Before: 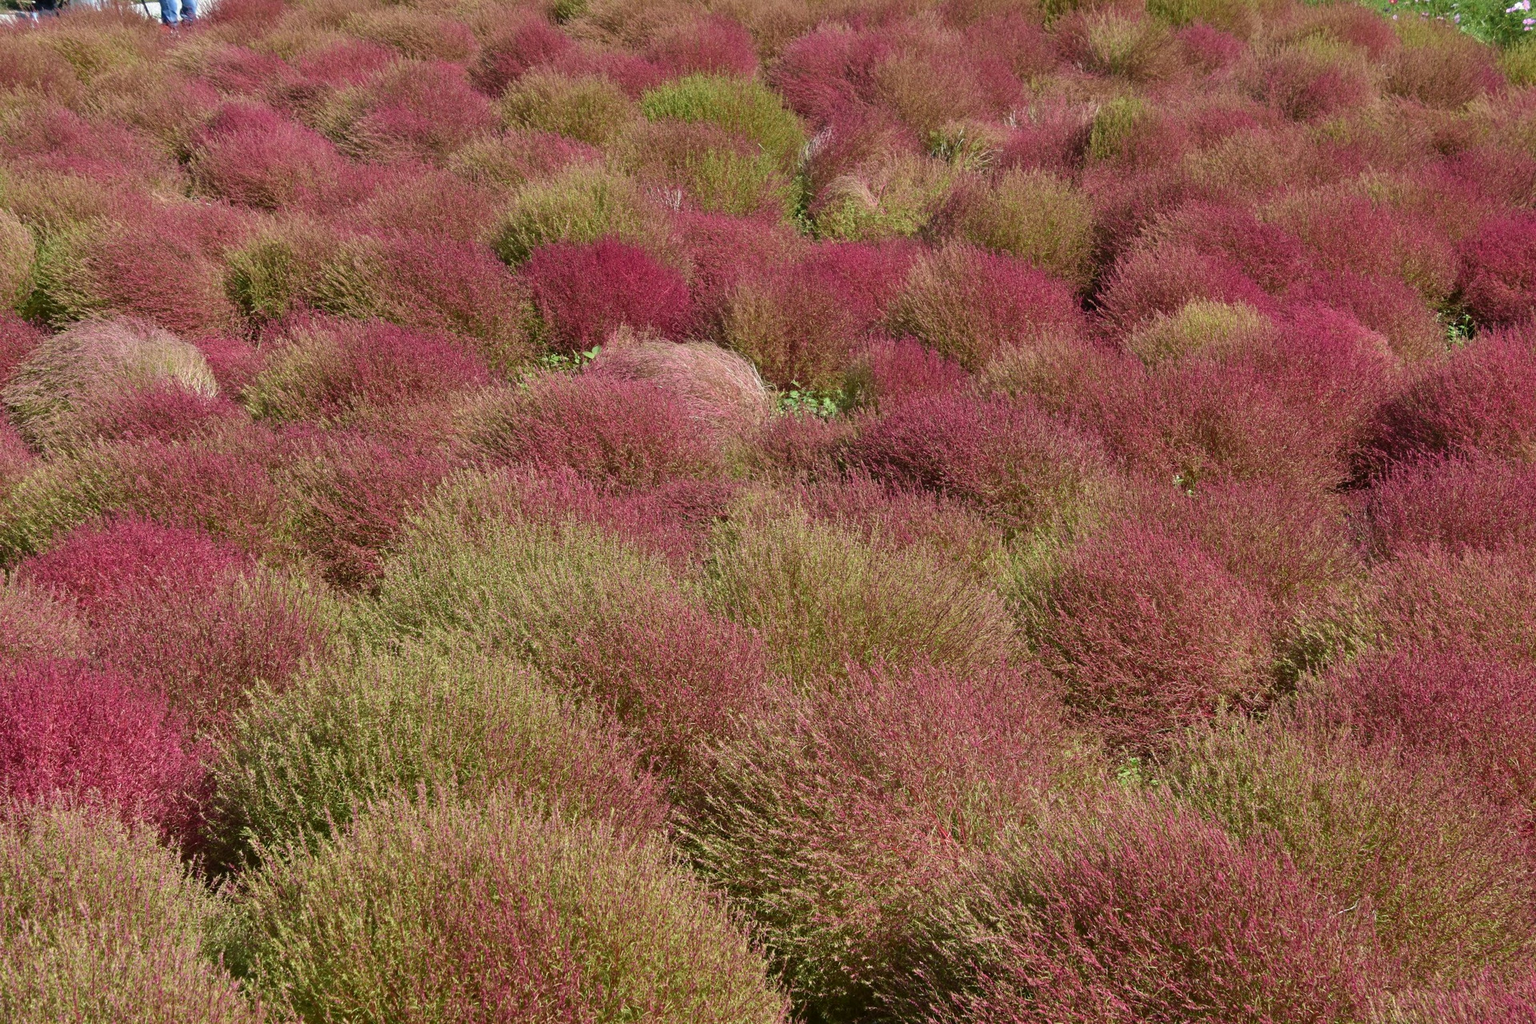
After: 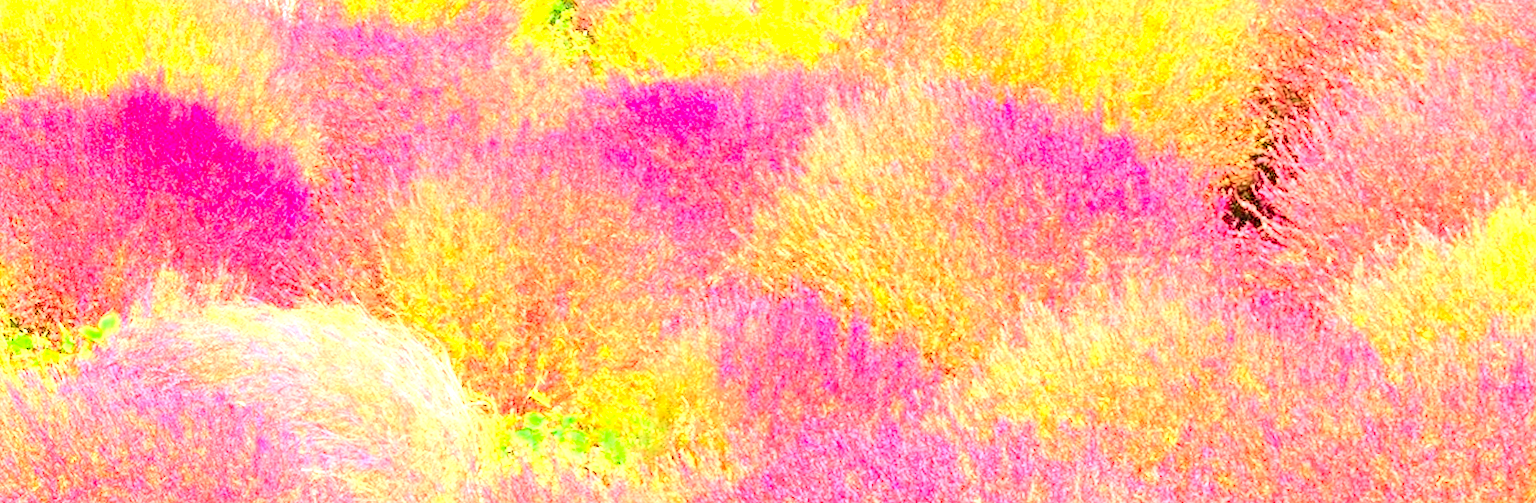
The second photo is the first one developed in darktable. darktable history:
crop: left 28.64%, top 16.832%, right 26.637%, bottom 58.055%
color balance: lift [1, 0.998, 1.001, 1.002], gamma [1, 1.02, 1, 0.98], gain [1, 1.02, 1.003, 0.98]
rotate and perspective: rotation 1.69°, lens shift (vertical) -0.023, lens shift (horizontal) -0.291, crop left 0.025, crop right 0.988, crop top 0.092, crop bottom 0.842
contrast brightness saturation: contrast 0.2, brightness 0.16, saturation 0.22
exposure: black level correction 0, exposure 4 EV, compensate exposure bias true, compensate highlight preservation false
tone curve: curves: ch0 [(0, 0) (0.091, 0.075) (0.389, 0.441) (0.696, 0.808) (0.844, 0.908) (0.909, 0.942) (1, 0.973)]; ch1 [(0, 0) (0.437, 0.404) (0.48, 0.486) (0.5, 0.5) (0.529, 0.556) (0.58, 0.606) (0.616, 0.654) (1, 1)]; ch2 [(0, 0) (0.442, 0.415) (0.5, 0.5) (0.535, 0.567) (0.585, 0.632) (1, 1)], color space Lab, independent channels, preserve colors none
local contrast: highlights 19%, detail 186%
